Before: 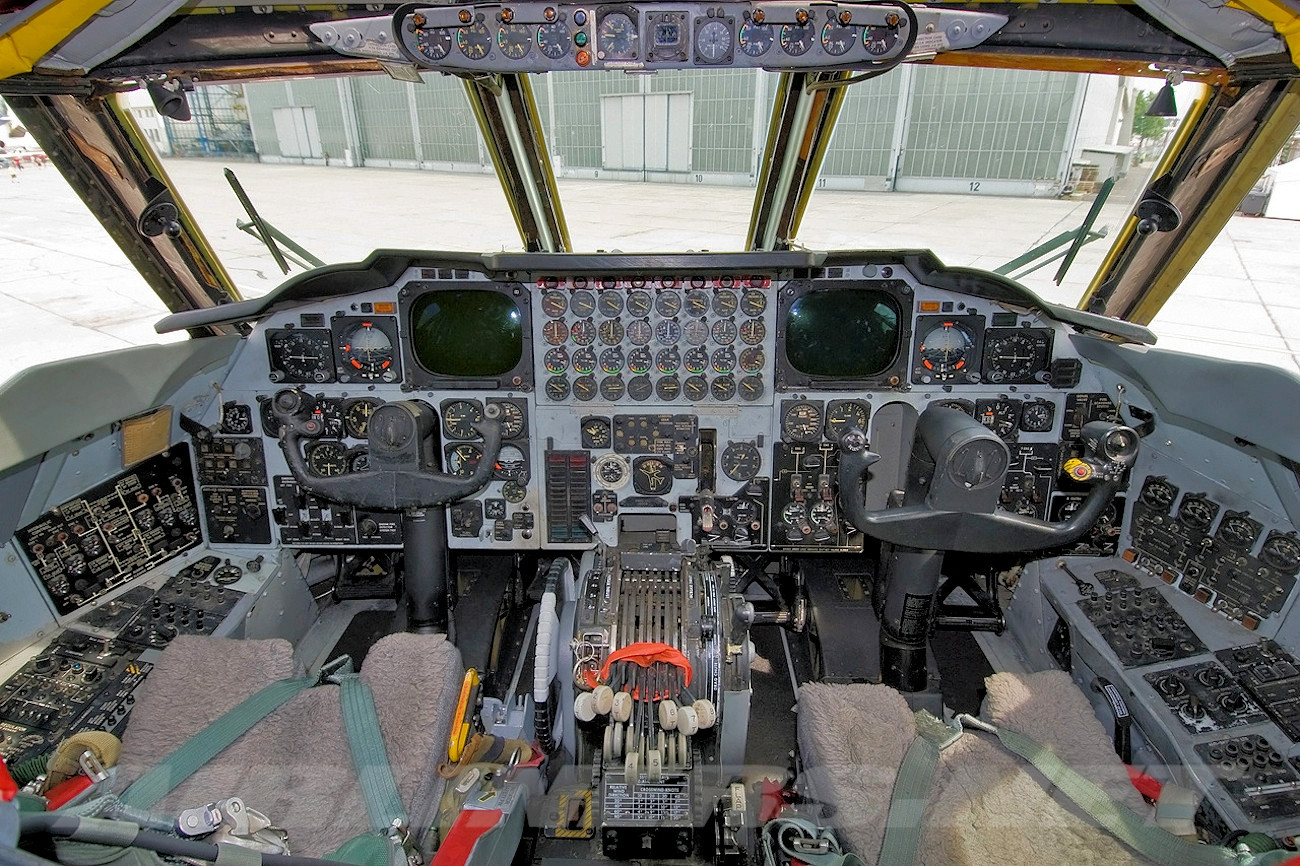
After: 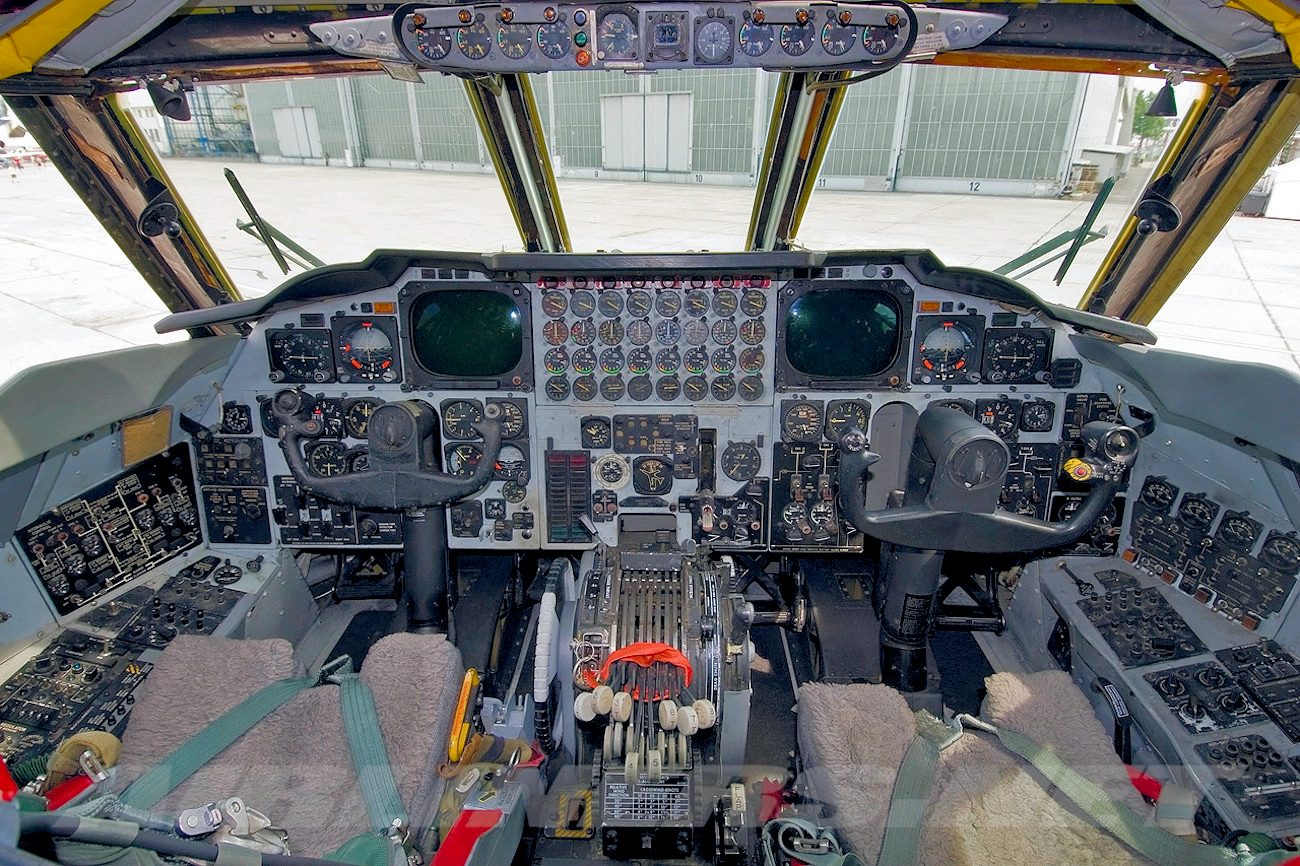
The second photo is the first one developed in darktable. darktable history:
color balance rgb: global offset › chroma 0.133%, global offset › hue 253.9°, perceptual saturation grading › global saturation 20%, perceptual saturation grading › highlights -24.974%, perceptual saturation grading › shadows 25.363%
